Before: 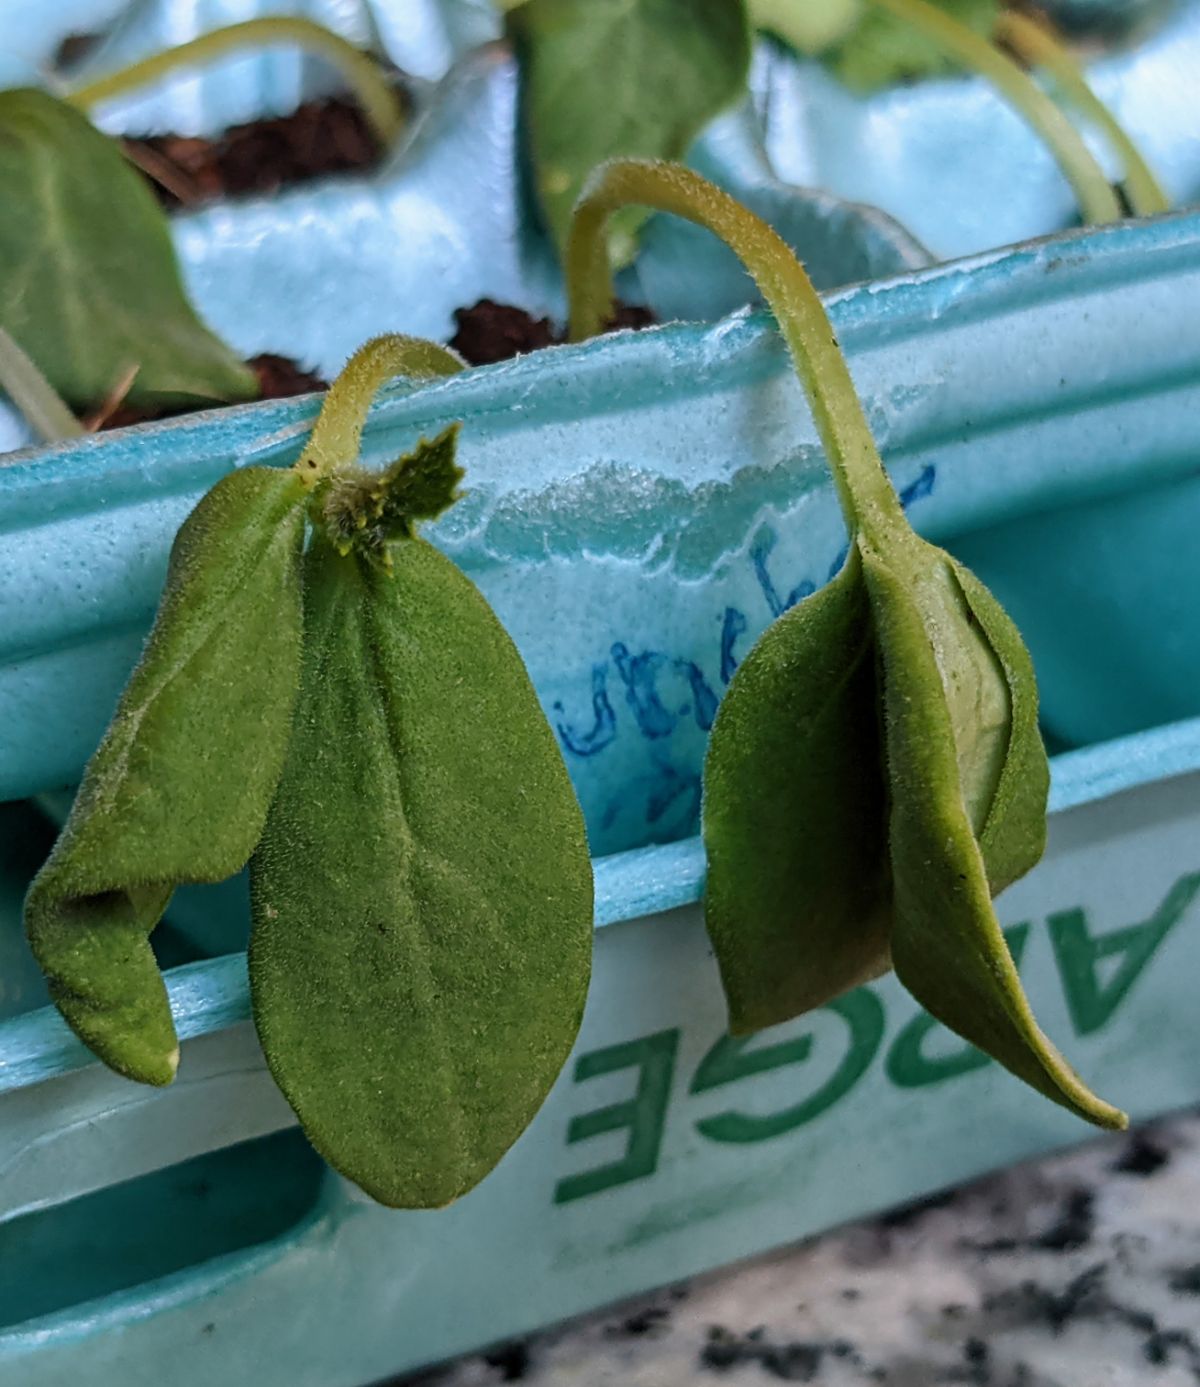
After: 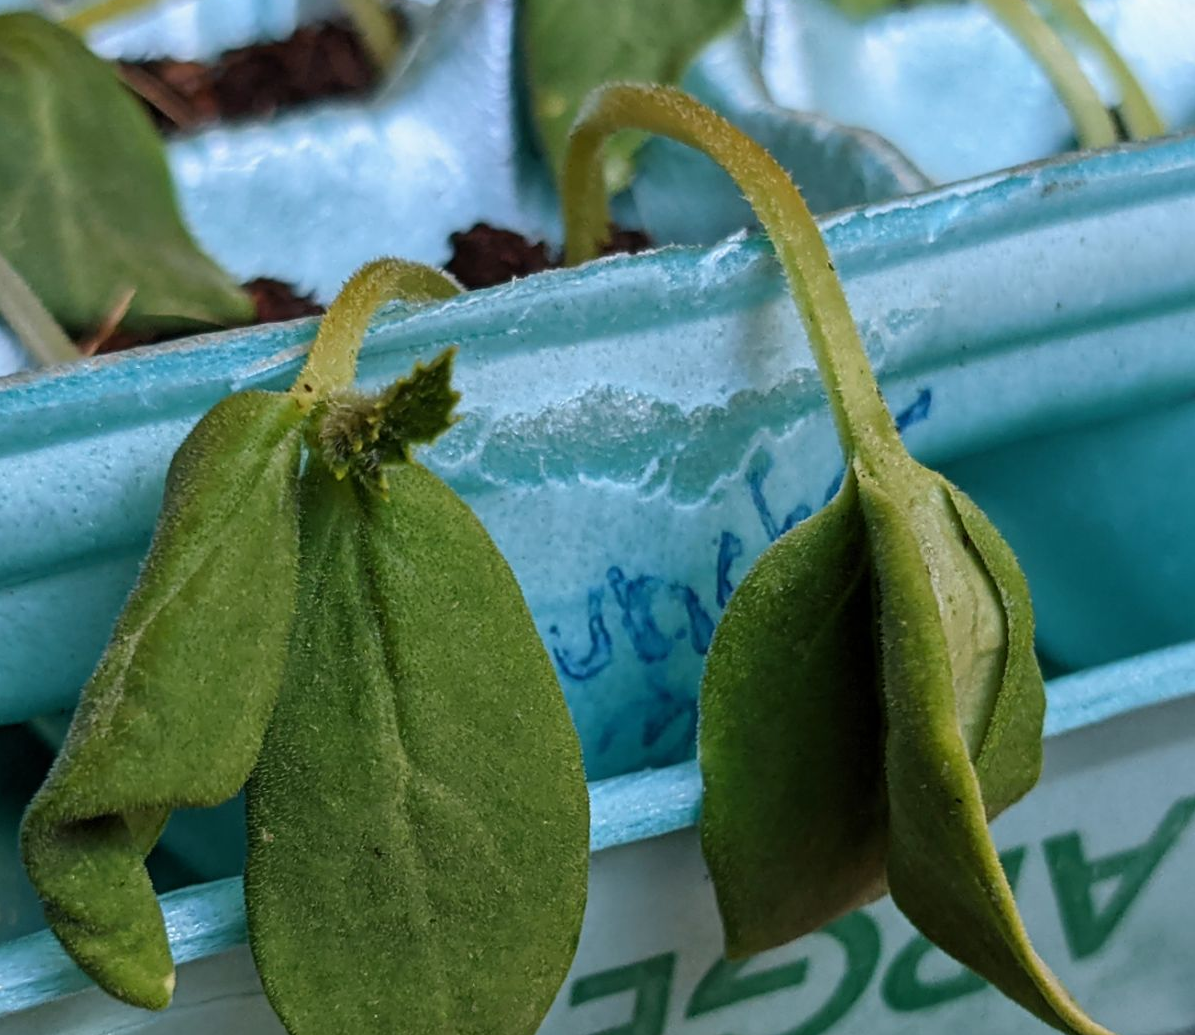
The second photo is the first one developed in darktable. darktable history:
crop: left 0.36%, top 5.545%, bottom 19.811%
